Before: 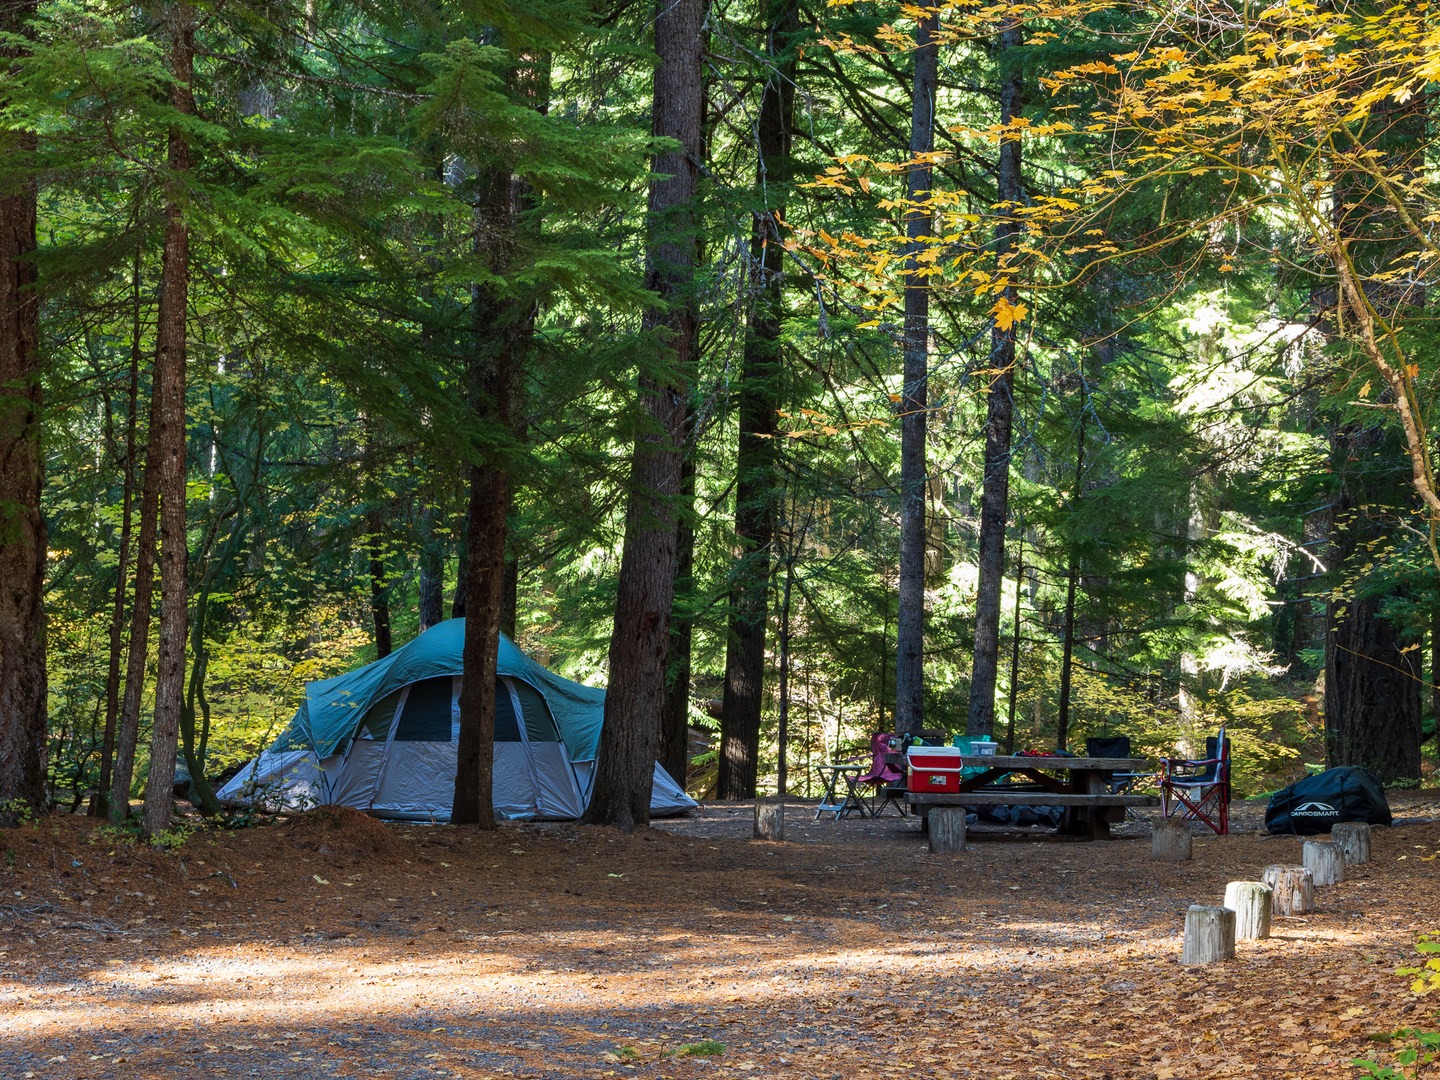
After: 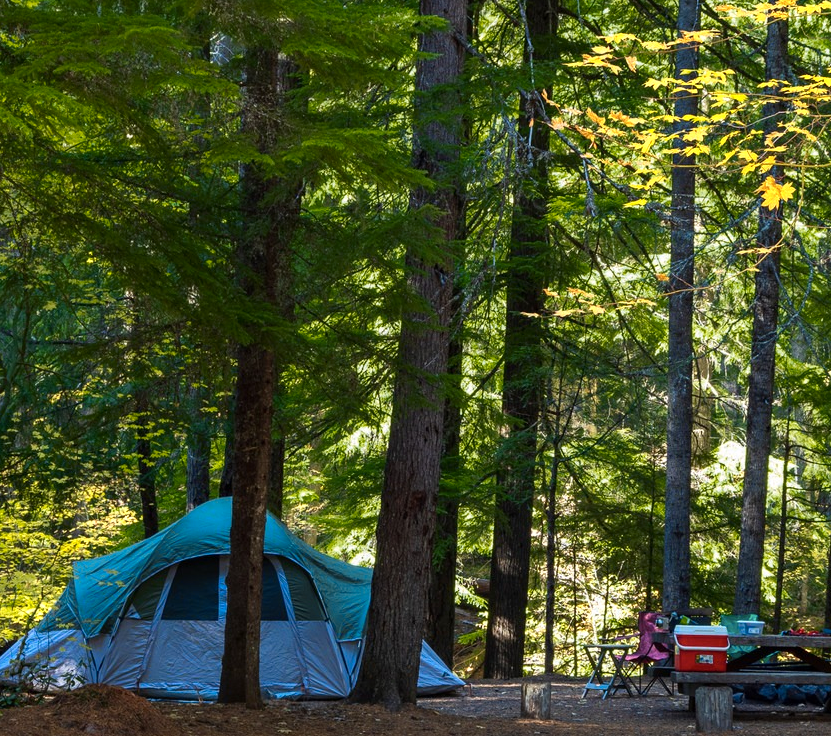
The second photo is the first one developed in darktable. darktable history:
color zones: curves: ch0 [(0.099, 0.624) (0.257, 0.596) (0.384, 0.376) (0.529, 0.492) (0.697, 0.564) (0.768, 0.532) (0.908, 0.644)]; ch1 [(0.112, 0.564) (0.254, 0.612) (0.432, 0.676) (0.592, 0.456) (0.743, 0.684) (0.888, 0.536)]; ch2 [(0.25, 0.5) (0.469, 0.36) (0.75, 0.5)]
crop: left 16.202%, top 11.208%, right 26.045%, bottom 20.557%
